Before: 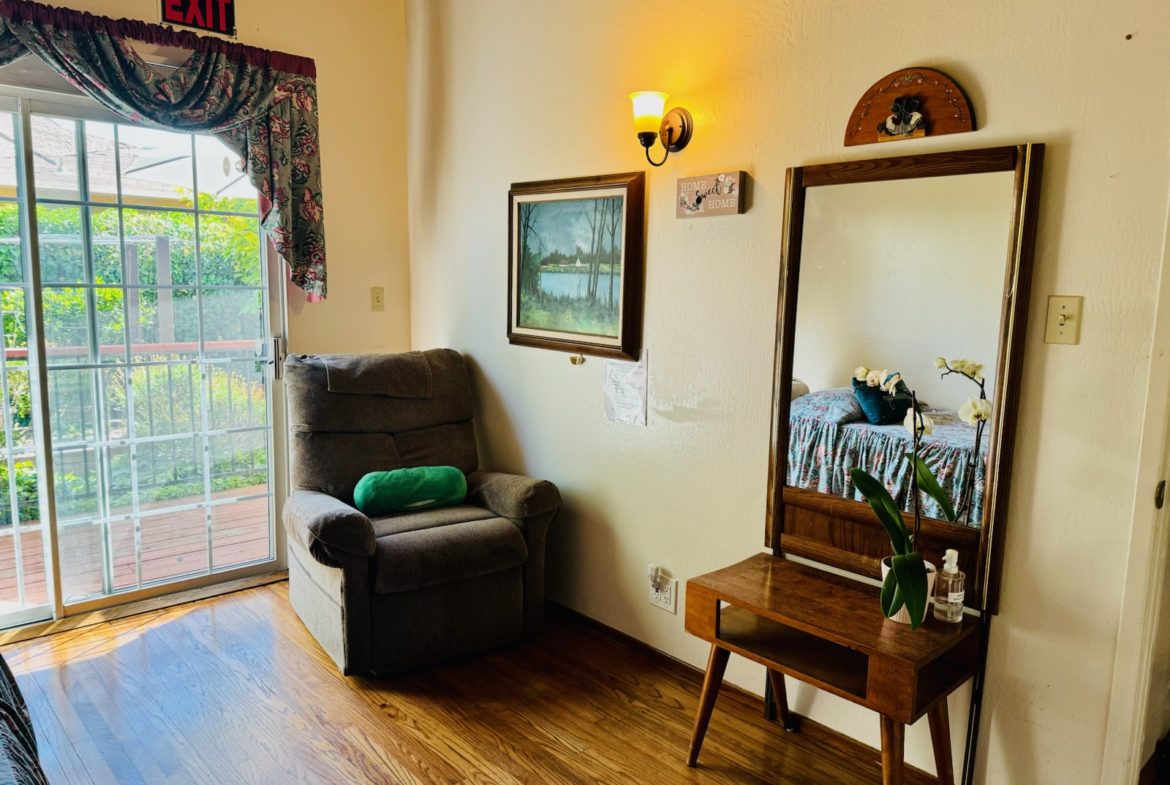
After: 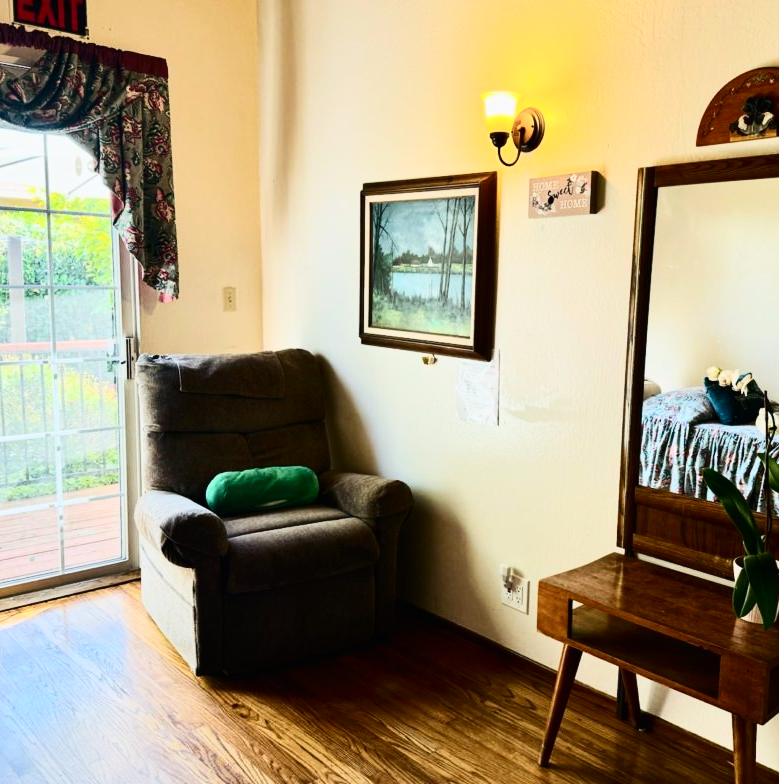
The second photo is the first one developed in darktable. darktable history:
crop and rotate: left 12.673%, right 20.66%
contrast brightness saturation: contrast 0.39, brightness 0.1
